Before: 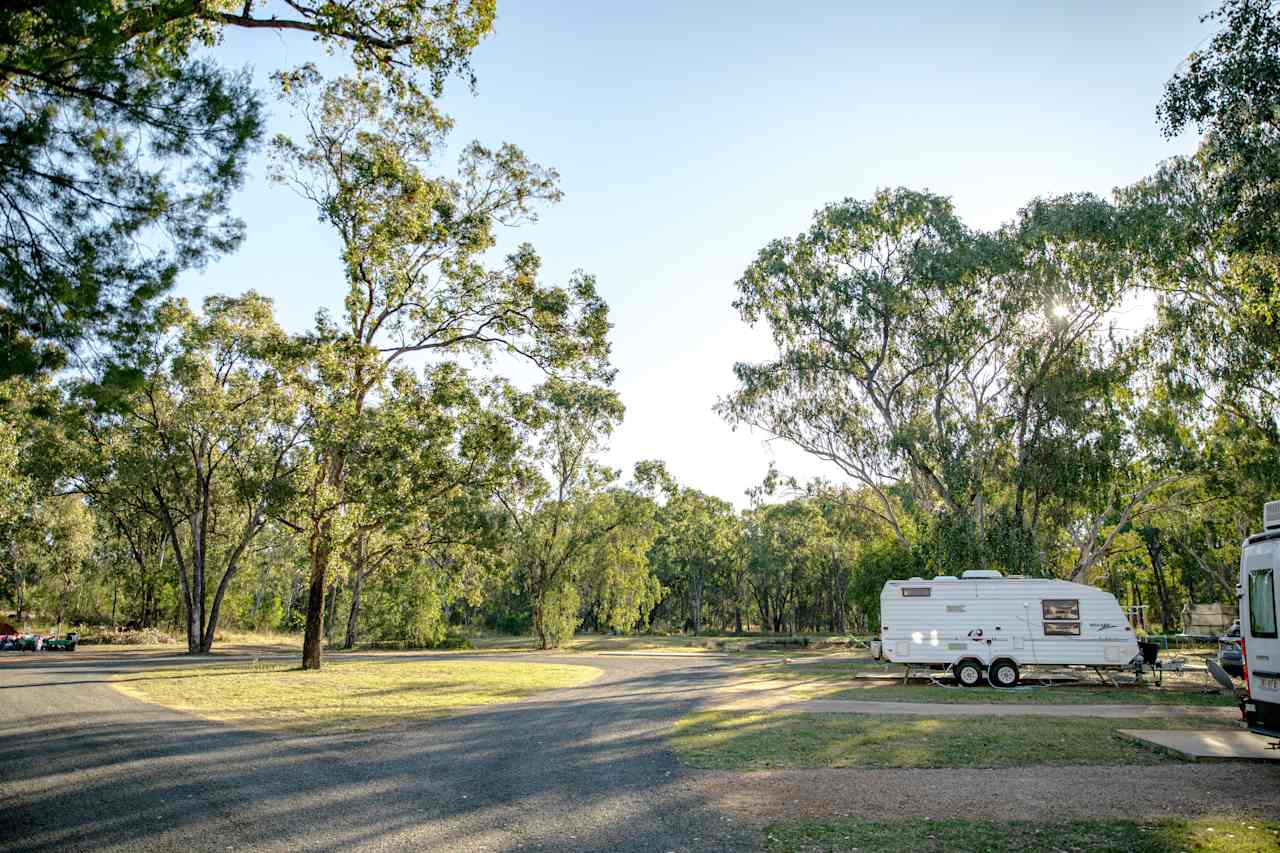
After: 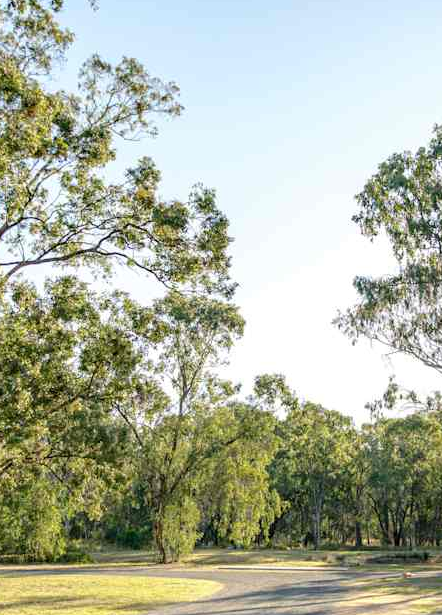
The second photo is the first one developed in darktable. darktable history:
crop and rotate: left 29.701%, top 10.169%, right 35.69%, bottom 17.631%
